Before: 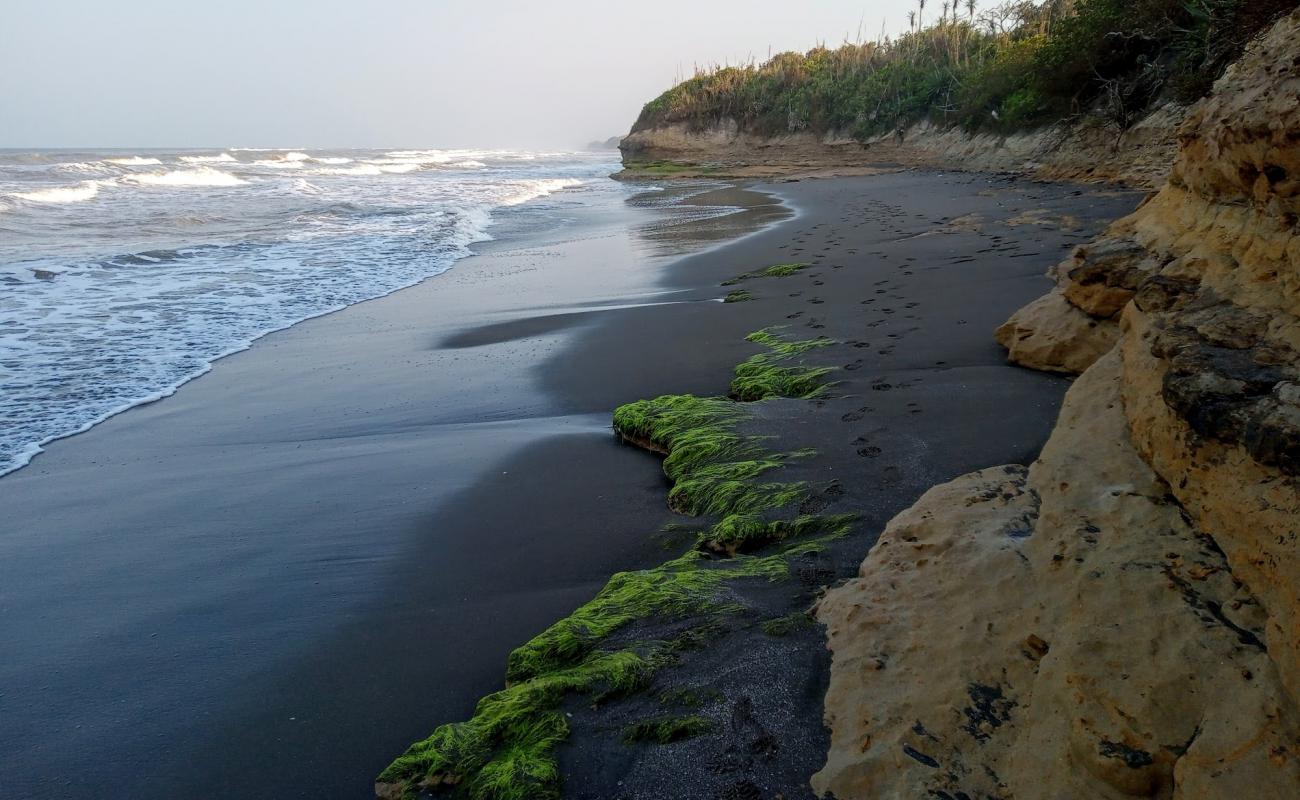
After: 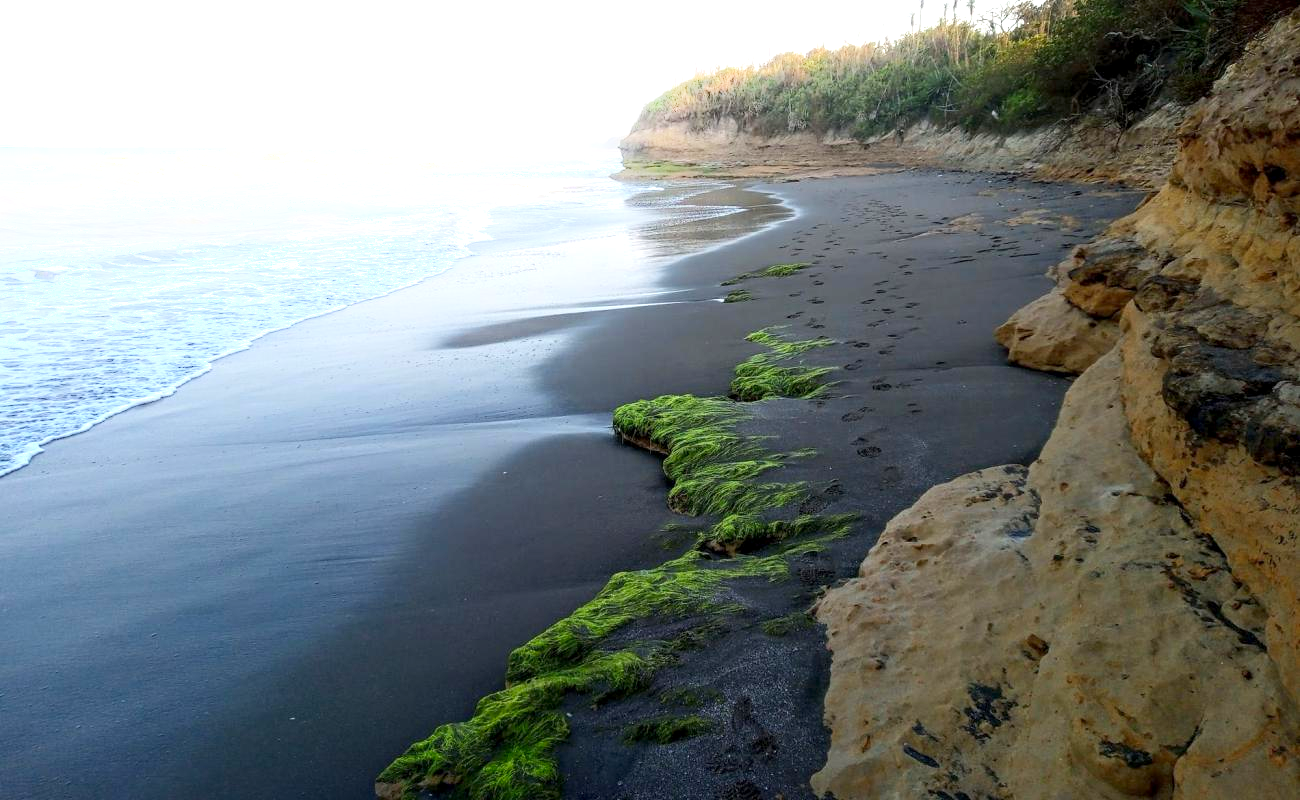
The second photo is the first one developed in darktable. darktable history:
exposure: black level correction 0.001, exposure 1.05 EV, compensate exposure bias true, compensate highlight preservation false
shadows and highlights: shadows -40.15, highlights 62.88, soften with gaussian
